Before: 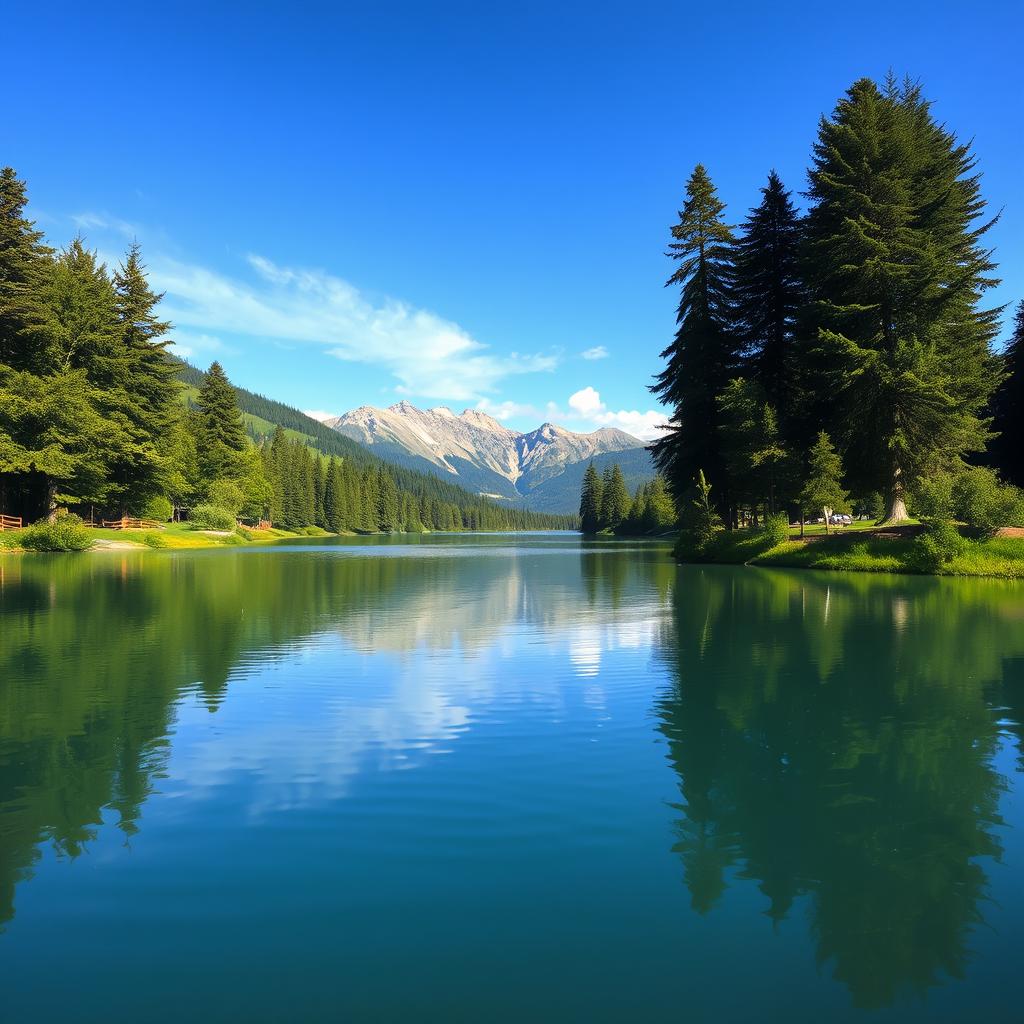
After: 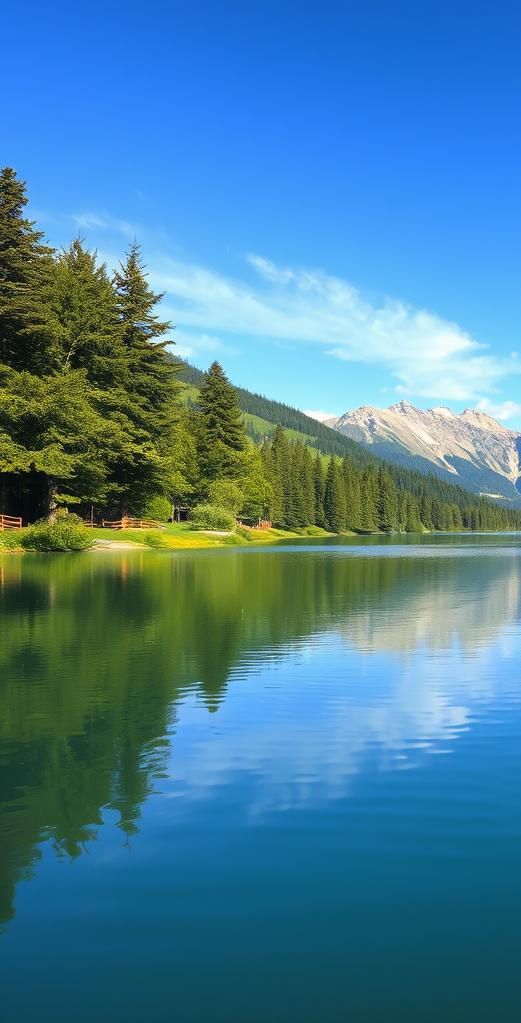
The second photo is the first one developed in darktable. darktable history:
crop and rotate: left 0.031%, top 0%, right 49.088%
